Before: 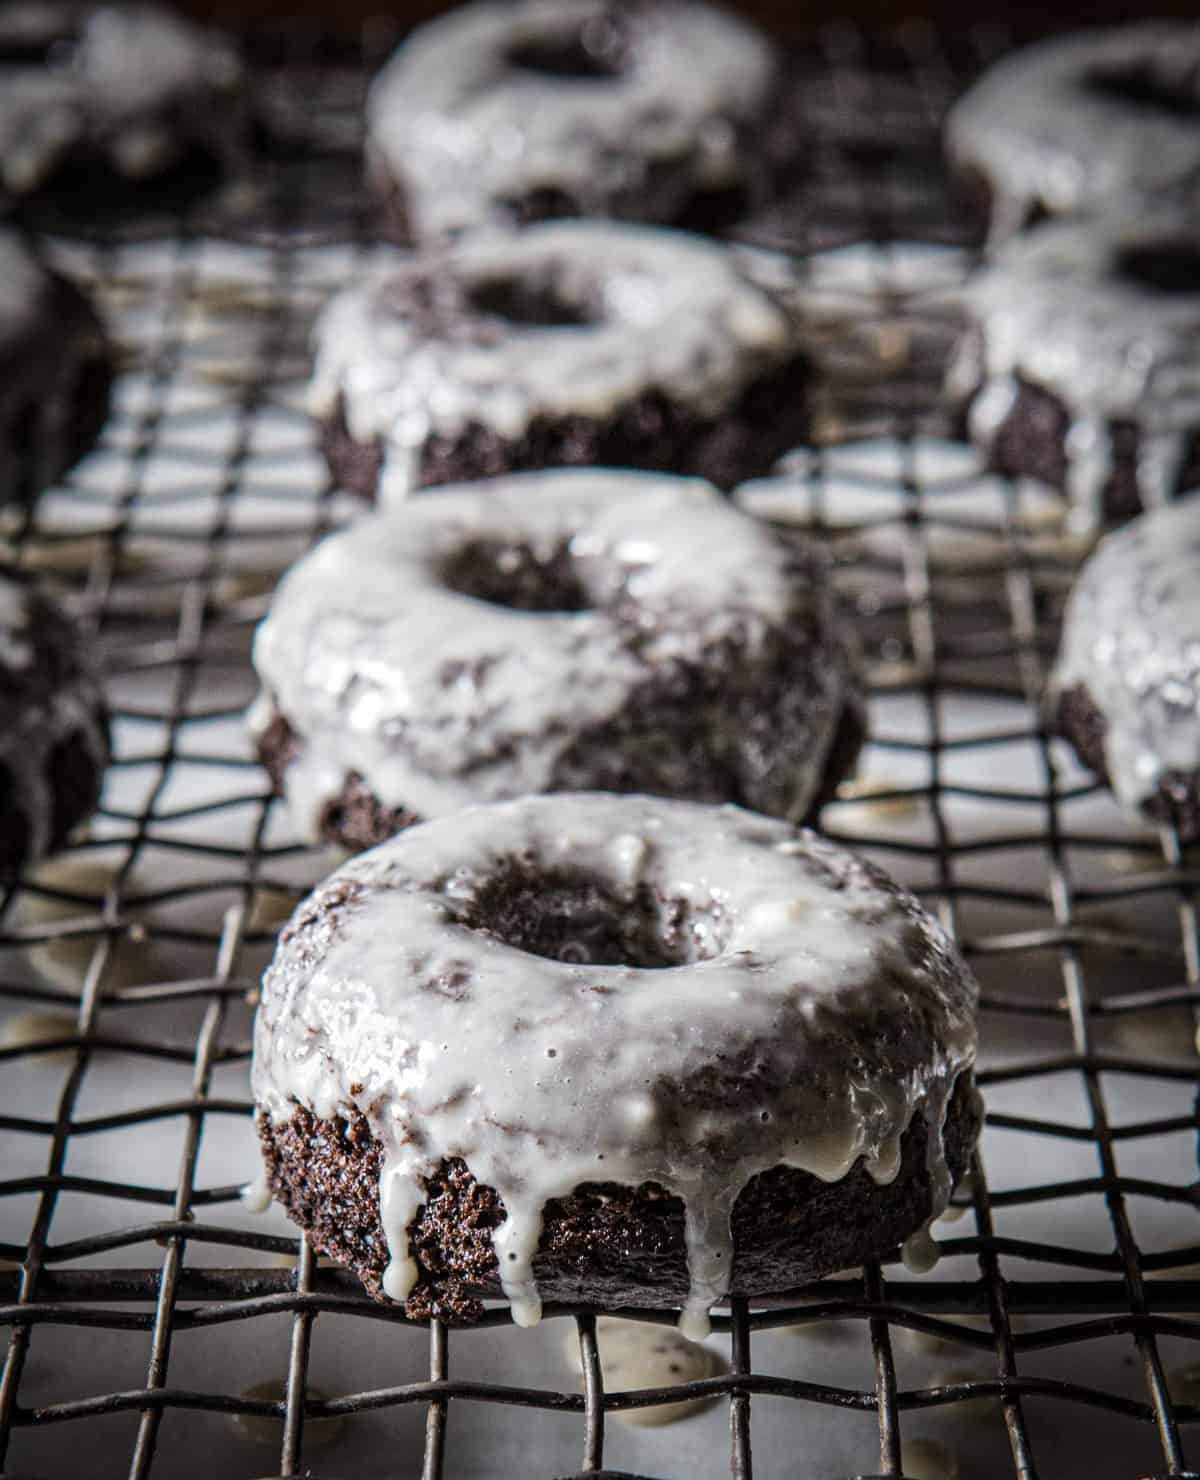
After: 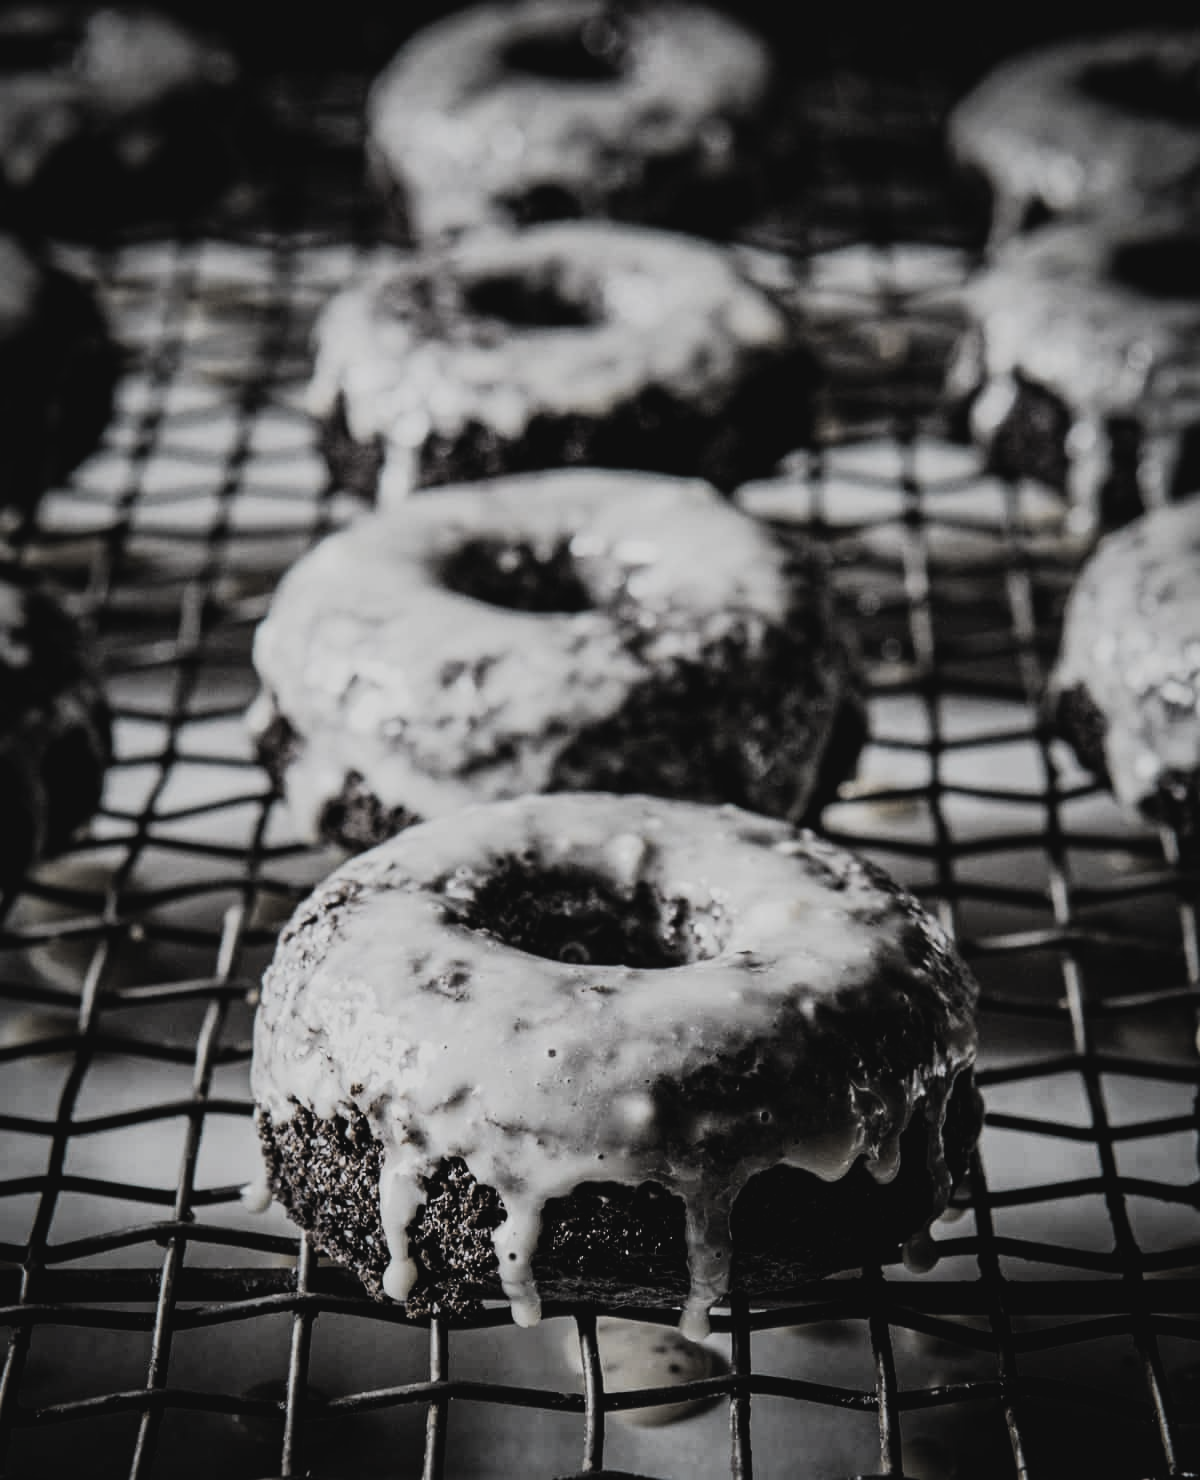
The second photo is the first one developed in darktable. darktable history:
tone curve: curves: ch0 [(0, 0.038) (0.193, 0.212) (0.461, 0.502) (0.634, 0.709) (0.852, 0.89) (1, 0.967)]; ch1 [(0, 0) (0.35, 0.356) (0.45, 0.453) (0.504, 0.503) (0.532, 0.524) (0.558, 0.555) (0.735, 0.762) (1, 1)]; ch2 [(0, 0) (0.281, 0.266) (0.456, 0.469) (0.5, 0.5) (0.533, 0.545) (0.606, 0.598) (0.646, 0.654) (1, 1)], color space Lab, independent channels, preserve colors none
exposure: black level correction 0, exposure -0.747 EV, compensate highlight preservation false
filmic rgb: black relative exposure -5.13 EV, white relative exposure 3.97 EV, threshold 3.06 EV, hardness 2.87, contrast 1.3, highlights saturation mix -29.81%, color science v5 (2021), contrast in shadows safe, contrast in highlights safe, enable highlight reconstruction true
